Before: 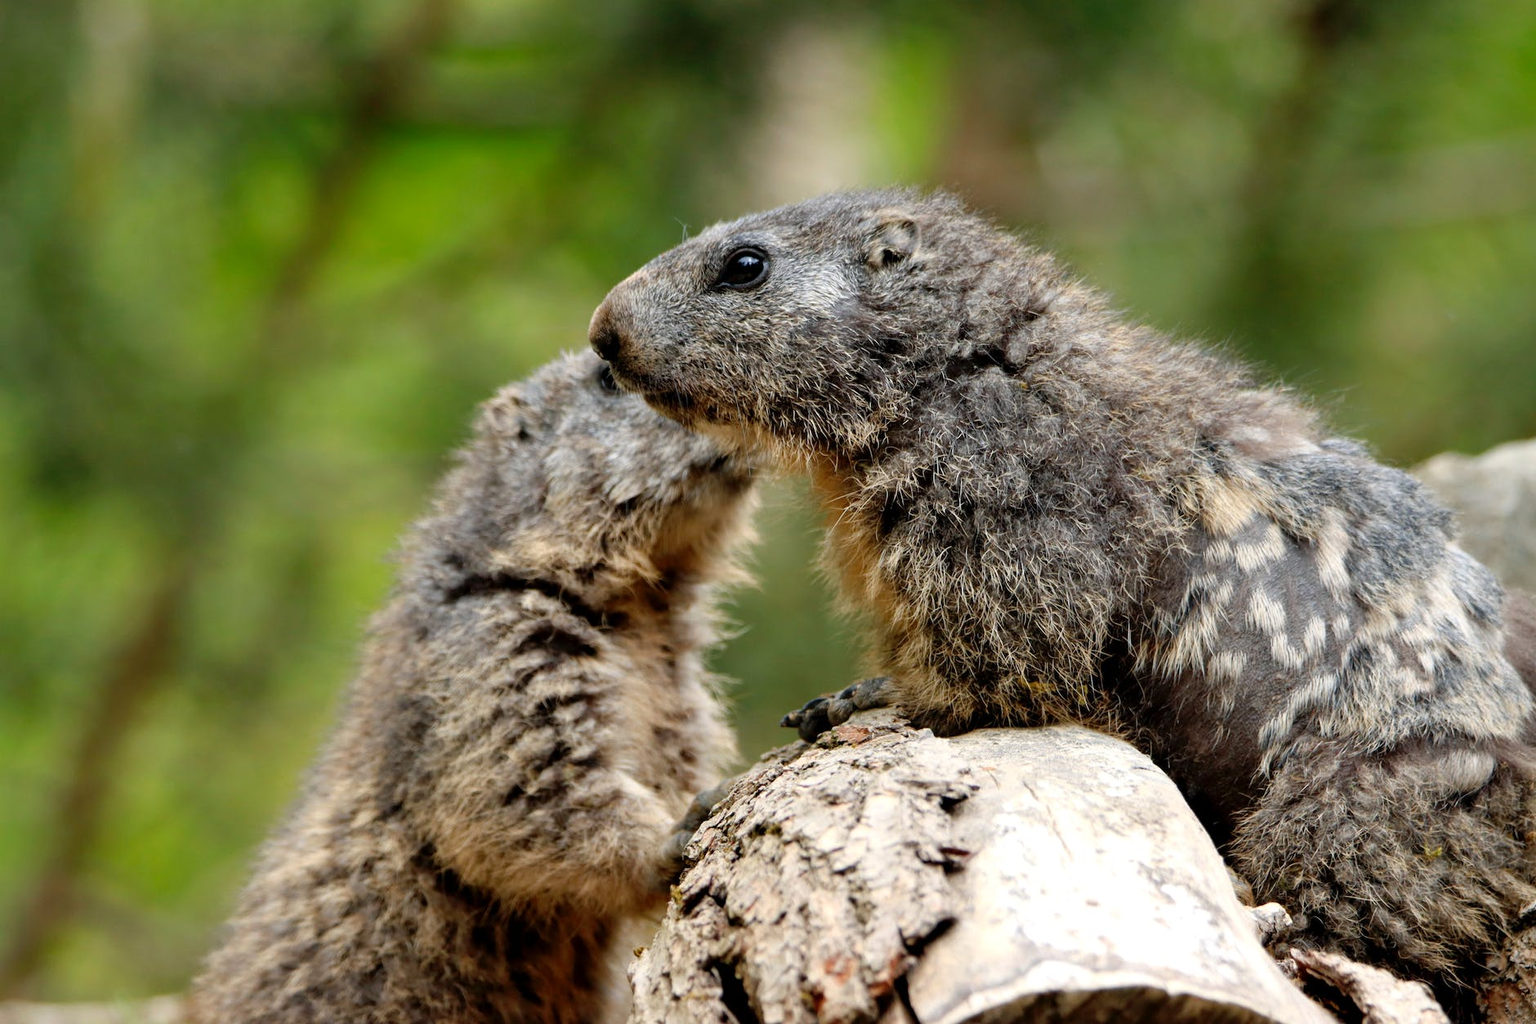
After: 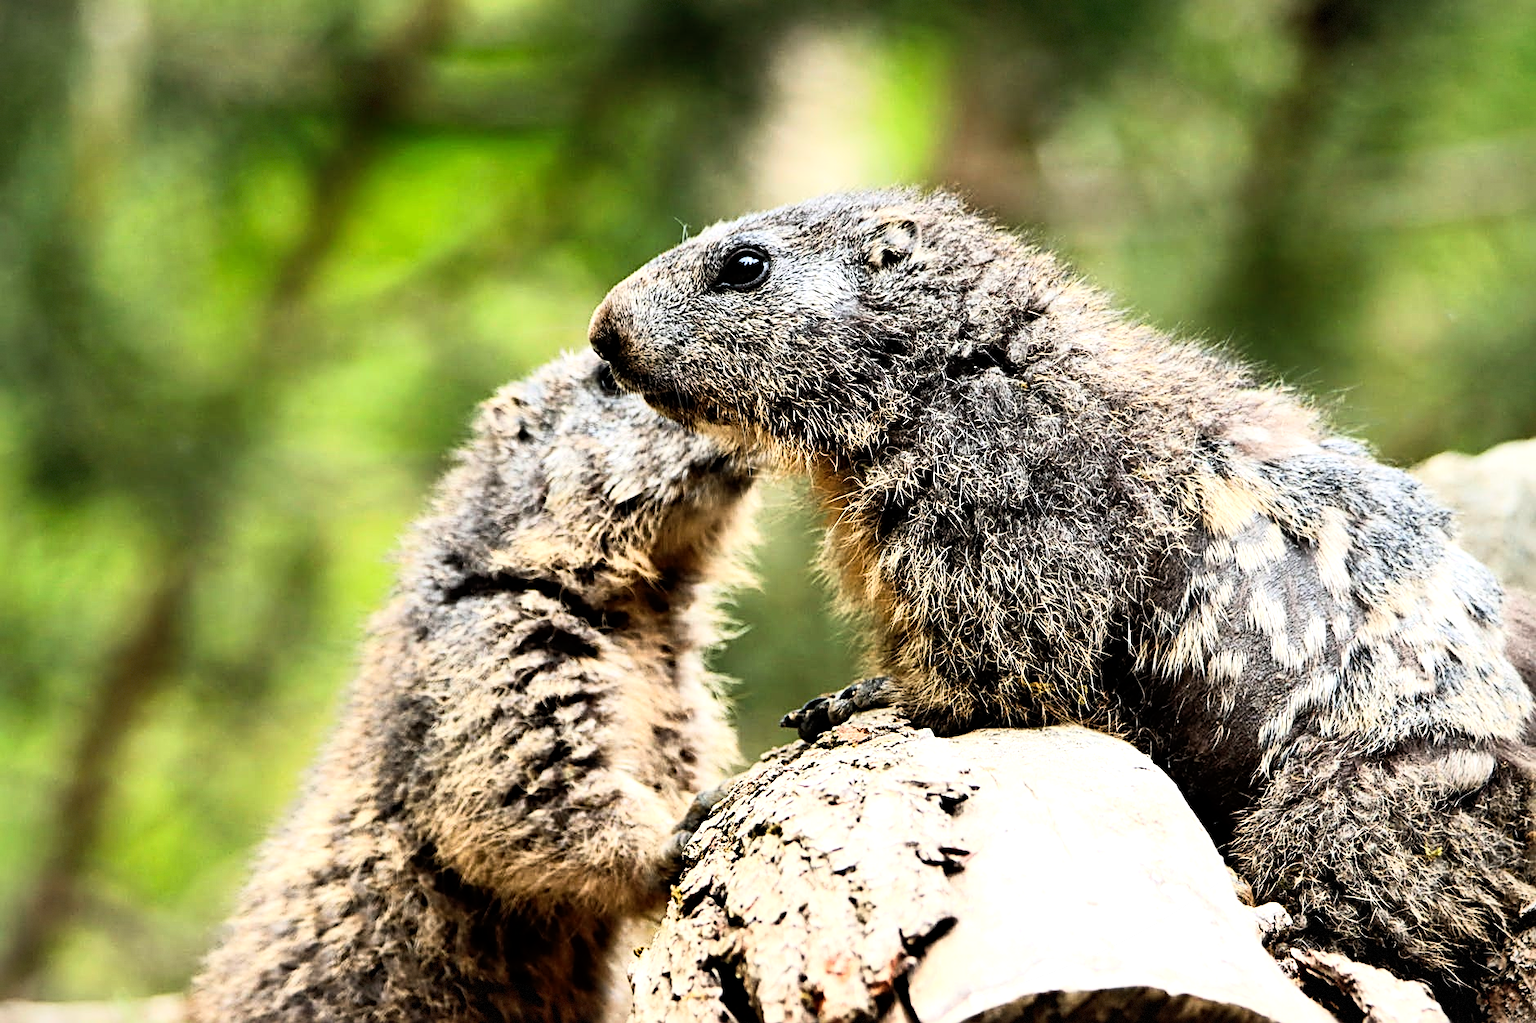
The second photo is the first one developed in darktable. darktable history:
tone equalizer: -8 EV -0.75 EV, -7 EV -0.7 EV, -6 EV -0.6 EV, -5 EV -0.4 EV, -3 EV 0.4 EV, -2 EV 0.6 EV, -1 EV 0.7 EV, +0 EV 0.75 EV, edges refinement/feathering 500, mask exposure compensation -1.57 EV, preserve details no
base curve: curves: ch0 [(0, 0) (0.005, 0.002) (0.193, 0.295) (0.399, 0.664) (0.75, 0.928) (1, 1)]
sharpen: radius 2.676, amount 0.669
vignetting: fall-off start 85%, fall-off radius 80%, brightness -0.182, saturation -0.3, width/height ratio 1.219, dithering 8-bit output, unbound false
